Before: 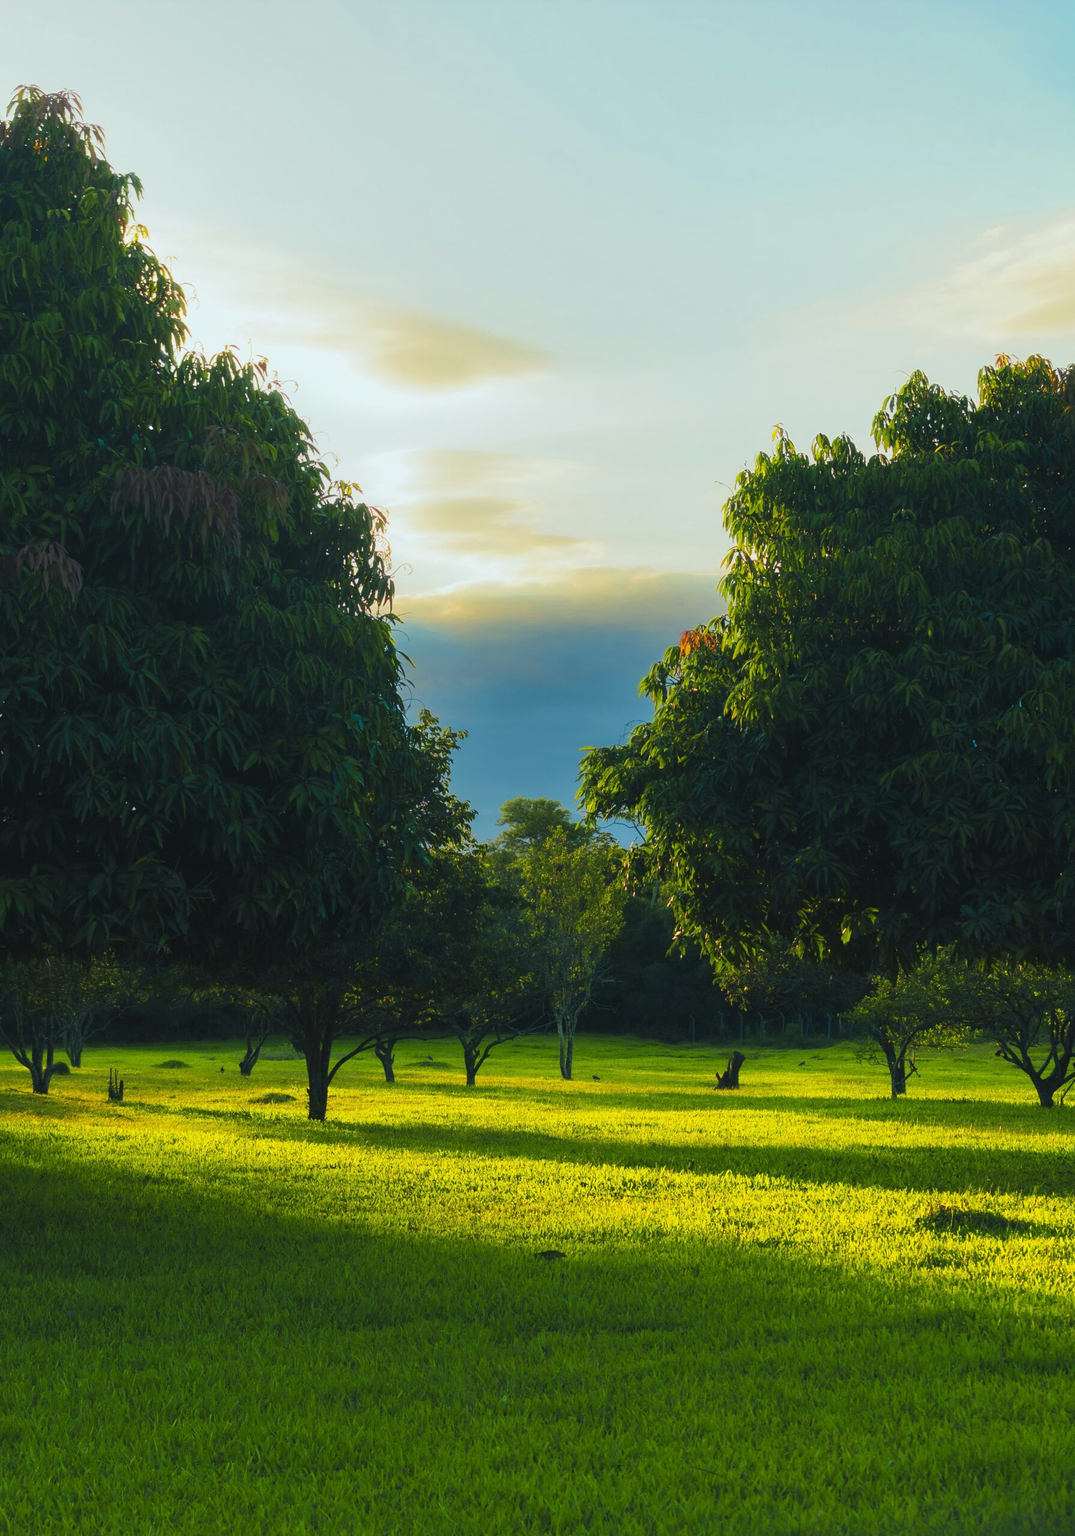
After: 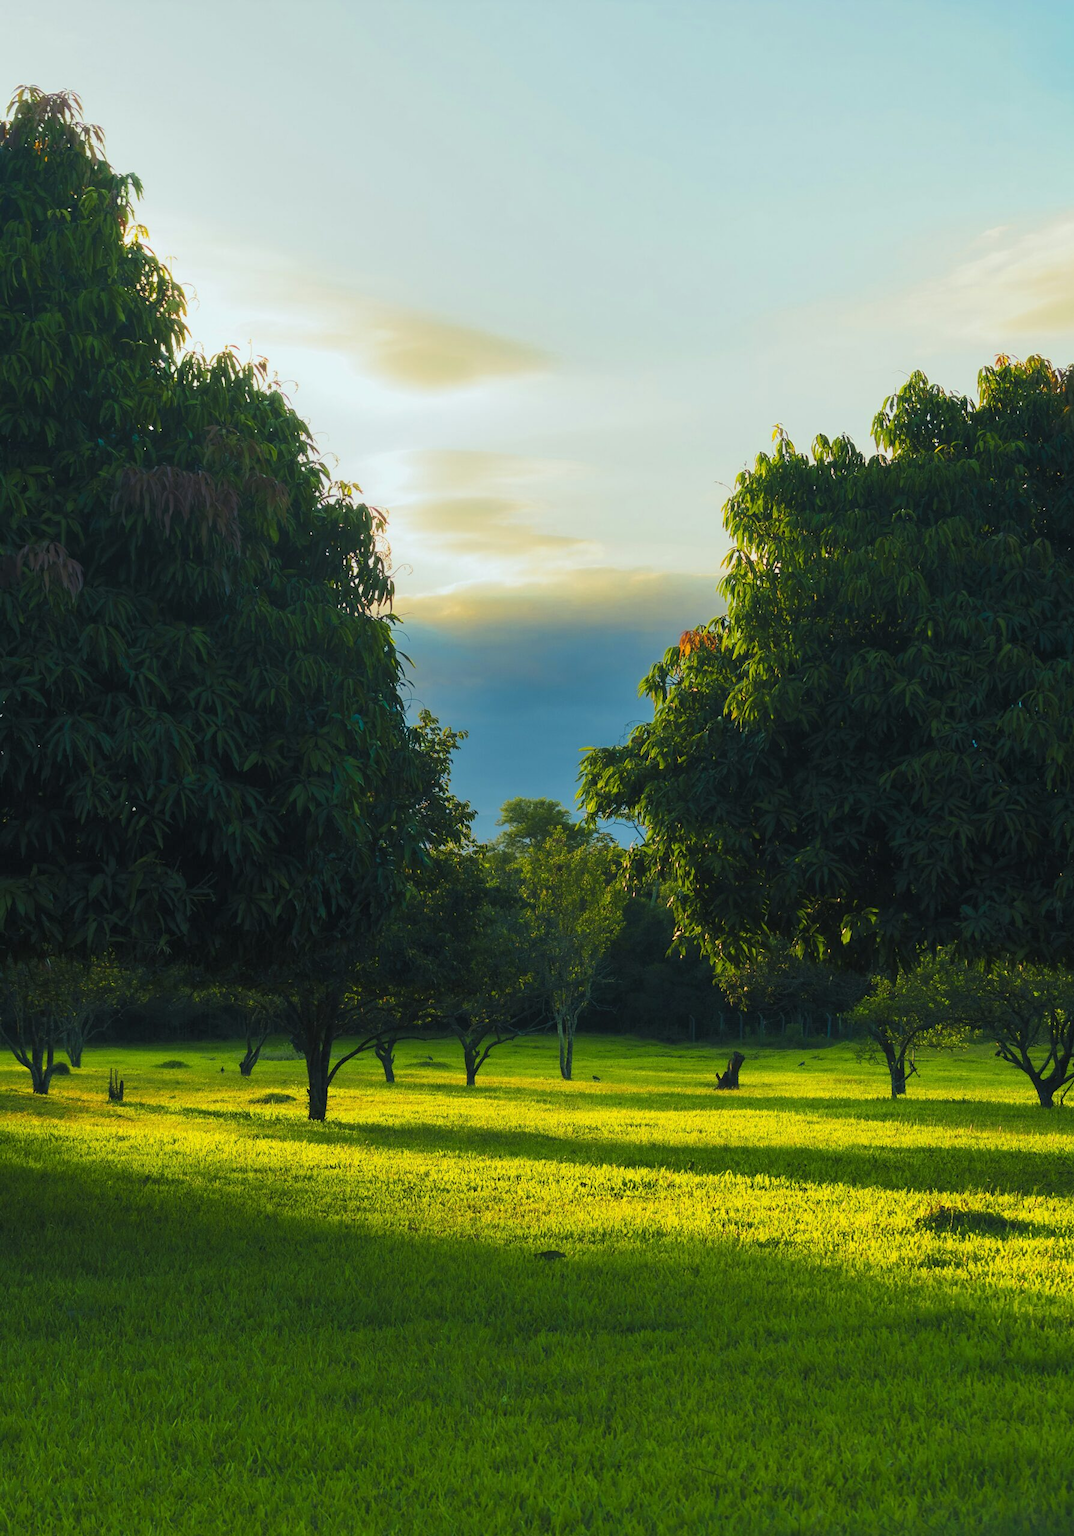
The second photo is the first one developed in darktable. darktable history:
tone equalizer: -8 EV -0.579 EV, edges refinement/feathering 500, mask exposure compensation -1.57 EV, preserve details no
